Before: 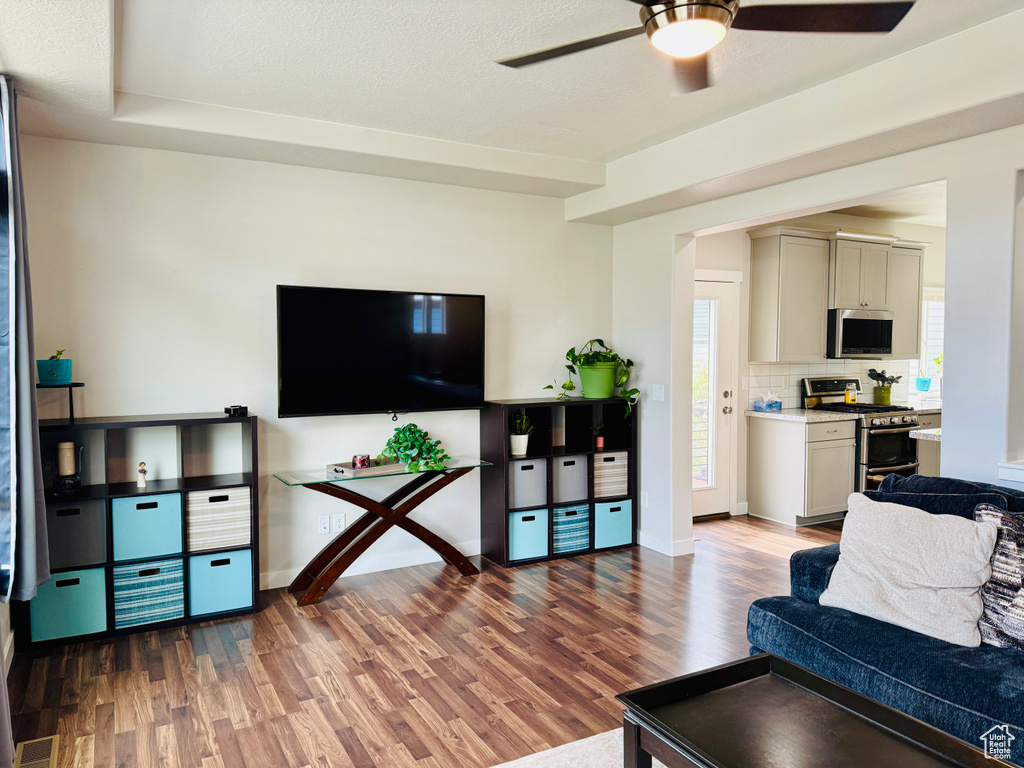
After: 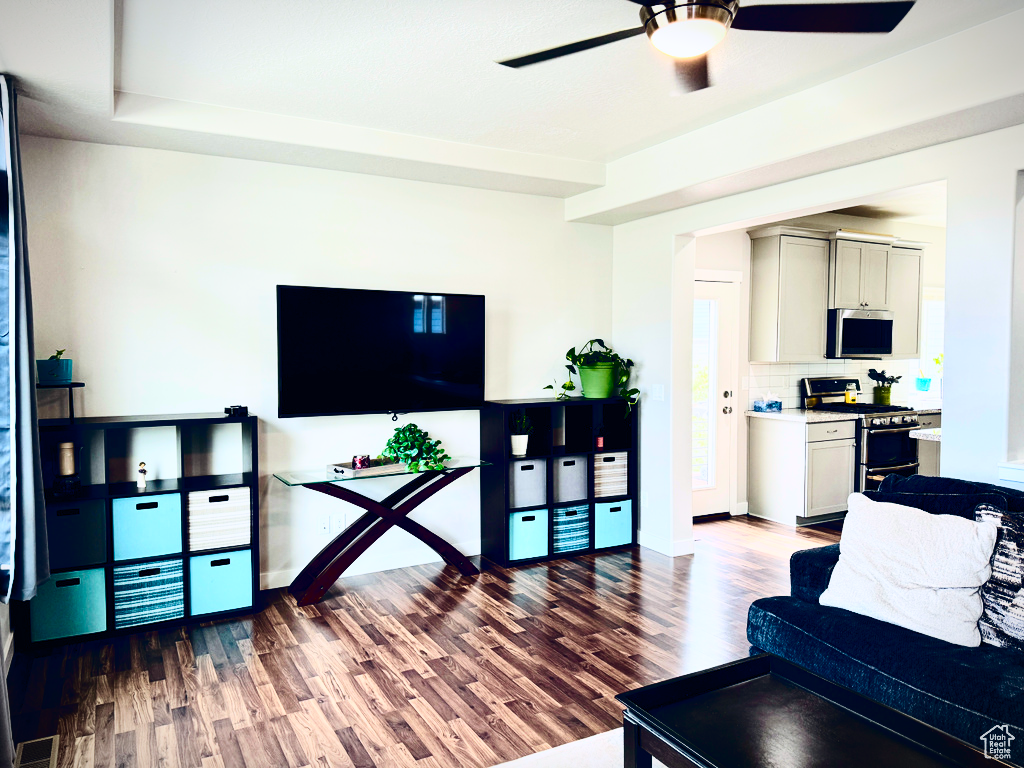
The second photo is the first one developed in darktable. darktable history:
vignetting: fall-off start 100.4%, width/height ratio 1.303
tone curve: curves: ch0 [(0, 0) (0.003, 0.006) (0.011, 0.008) (0.025, 0.011) (0.044, 0.015) (0.069, 0.019) (0.1, 0.023) (0.136, 0.03) (0.177, 0.042) (0.224, 0.065) (0.277, 0.103) (0.335, 0.177) (0.399, 0.294) (0.468, 0.463) (0.543, 0.639) (0.623, 0.805) (0.709, 0.909) (0.801, 0.967) (0.898, 0.989) (1, 1)], color space Lab, independent channels, preserve colors none
color balance rgb: power › luminance -7.57%, power › chroma 1.104%, power › hue 217.88°, global offset › chroma 0.255%, global offset › hue 257.64°, perceptual saturation grading › global saturation 30.117%, contrast -9.483%
